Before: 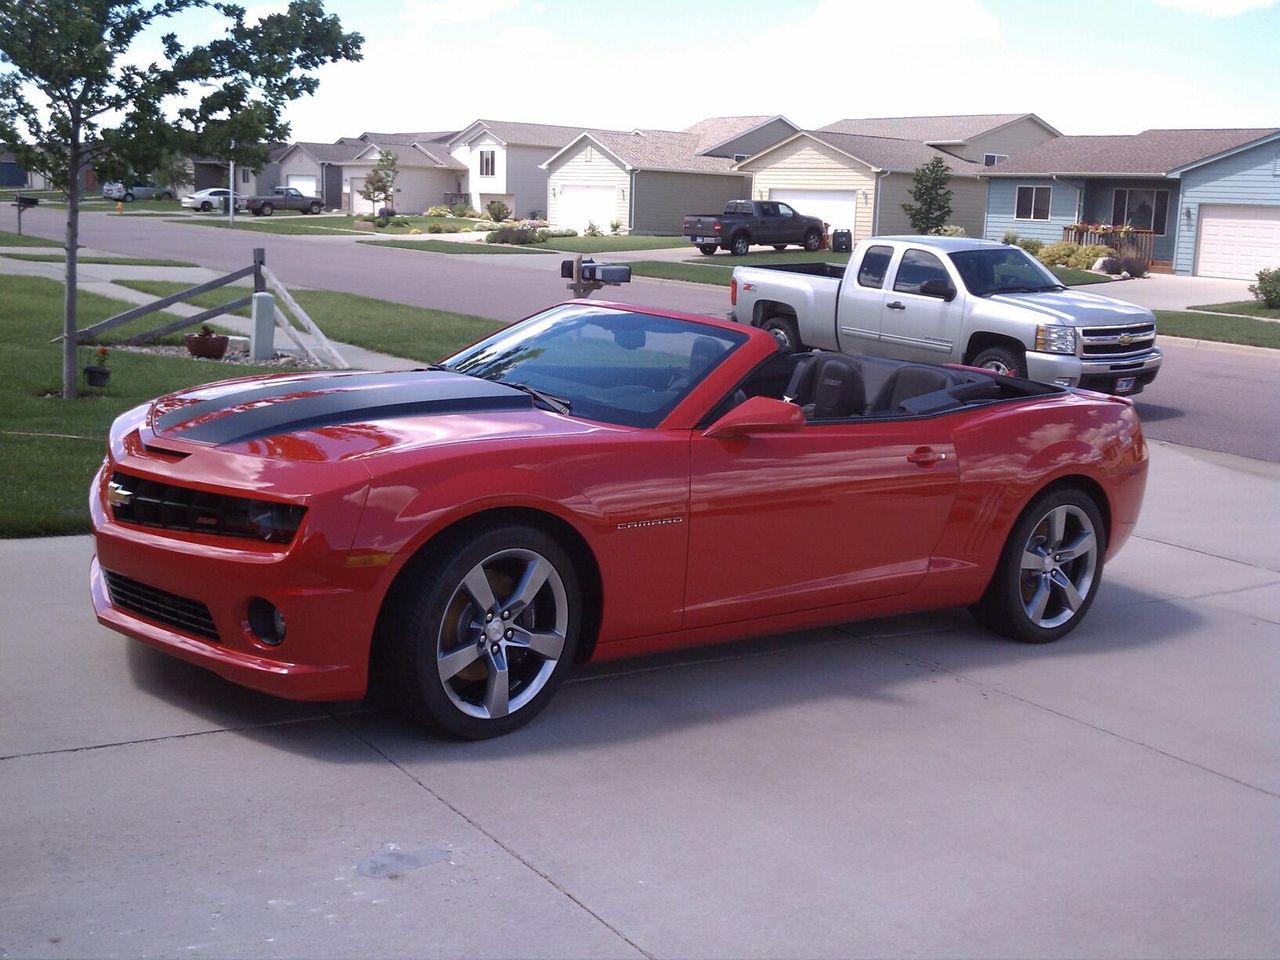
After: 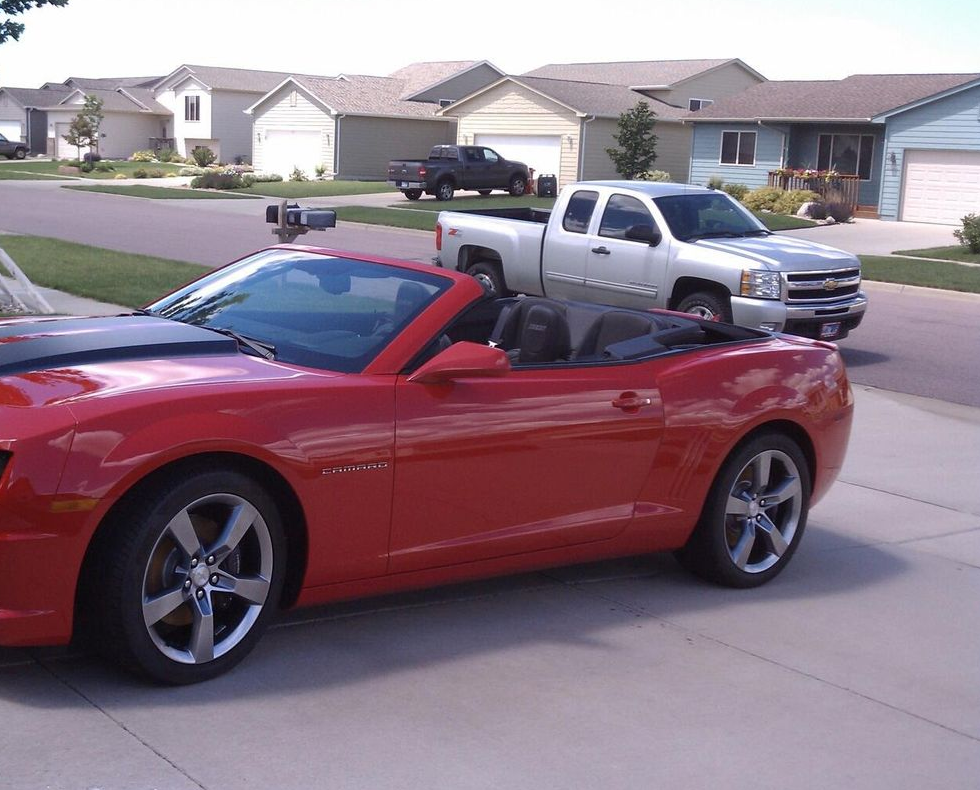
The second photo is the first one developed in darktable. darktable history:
crop: left 23.095%, top 5.827%, bottom 11.854%
exposure: compensate highlight preservation false
